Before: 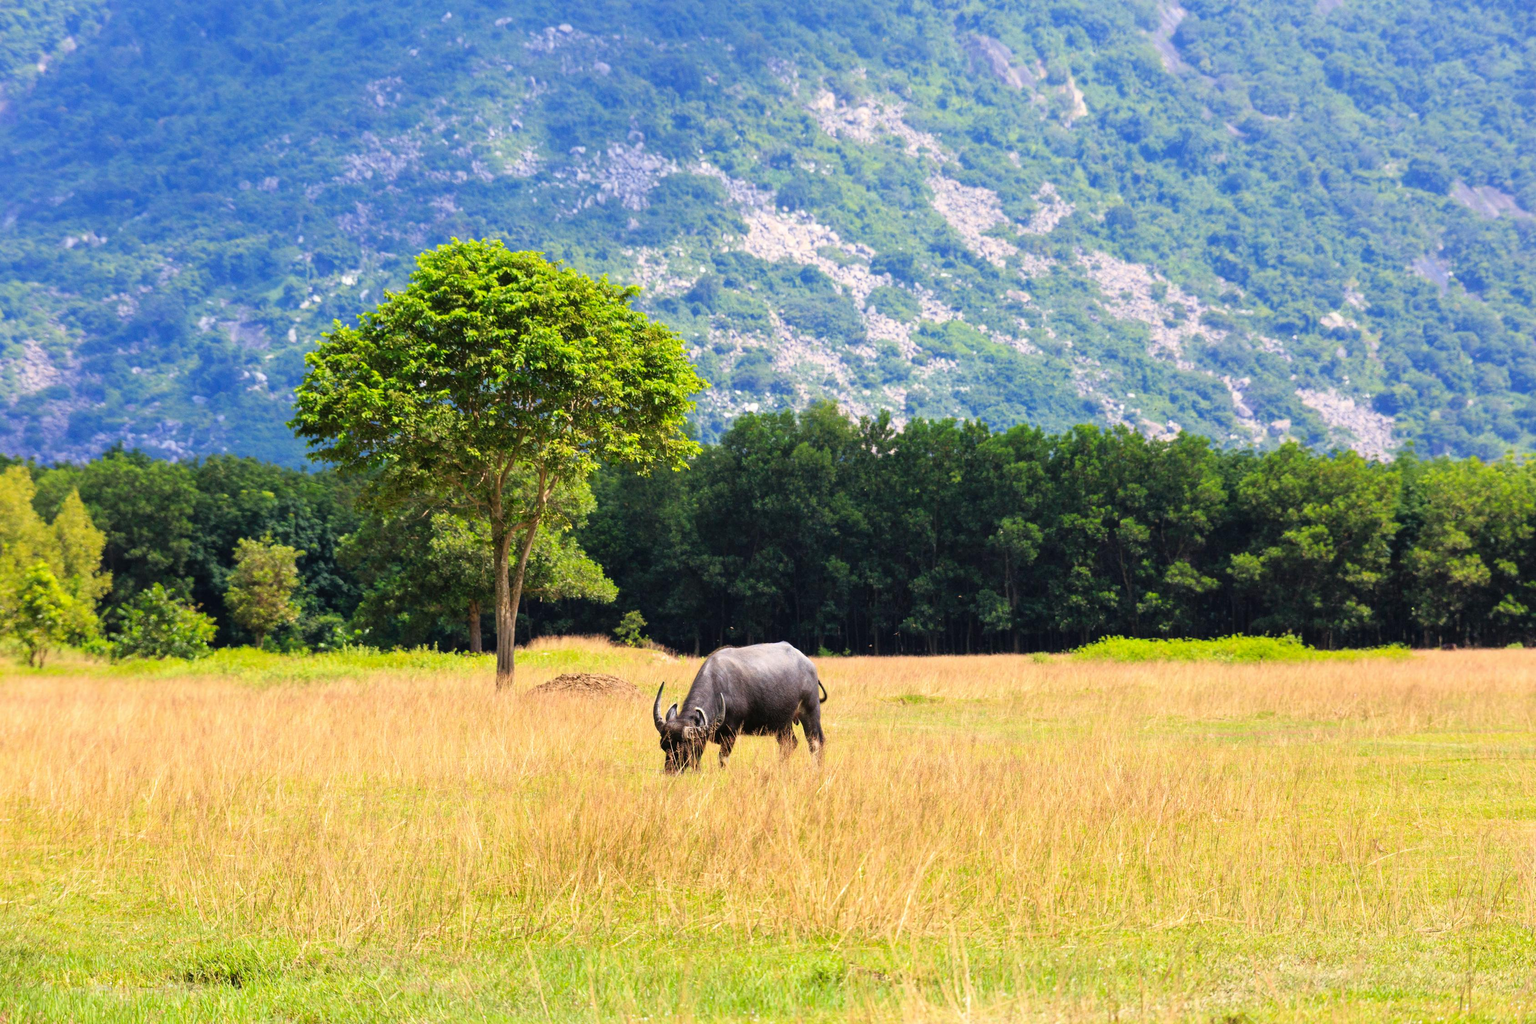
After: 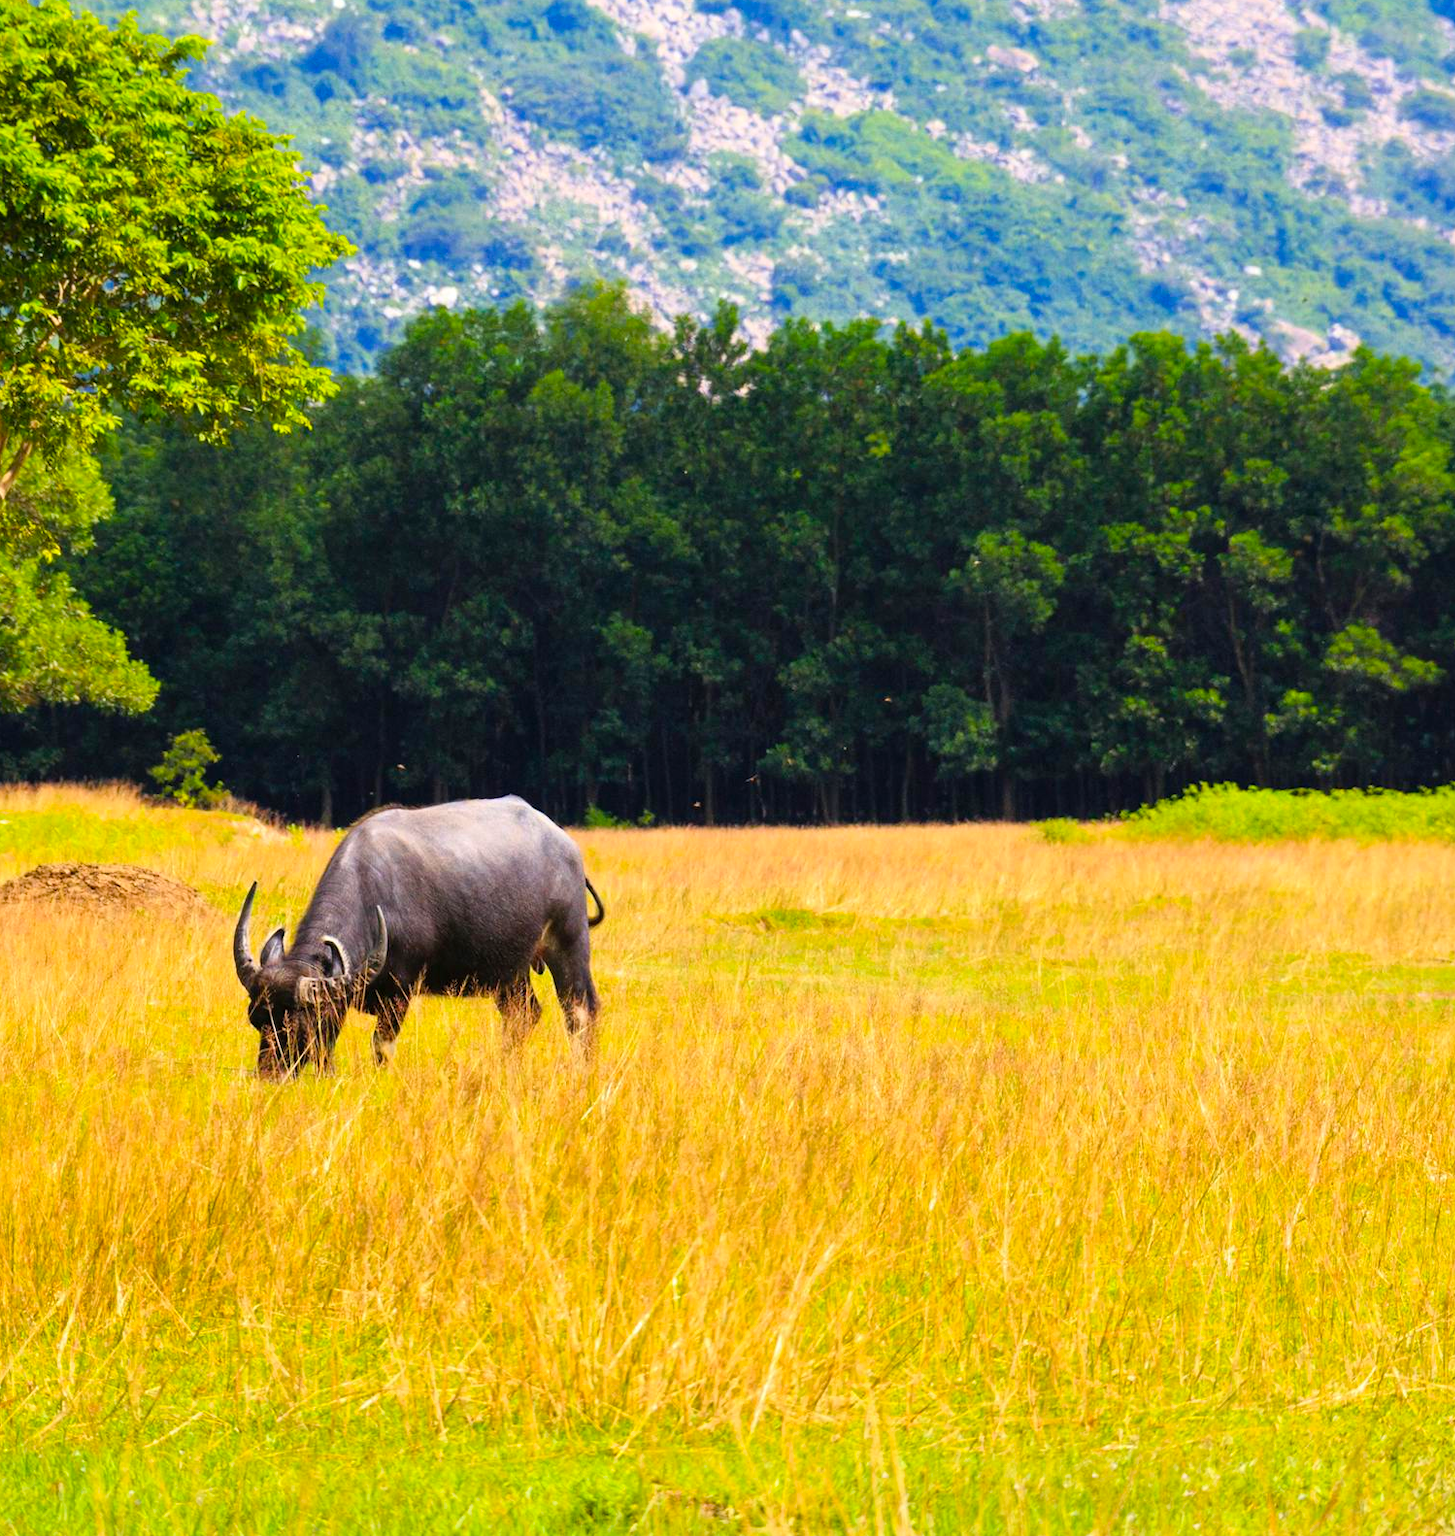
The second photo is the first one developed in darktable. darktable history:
color balance rgb: perceptual saturation grading › global saturation 30%, global vibrance 20%
crop: left 35.432%, top 26.233%, right 20.145%, bottom 3.432%
